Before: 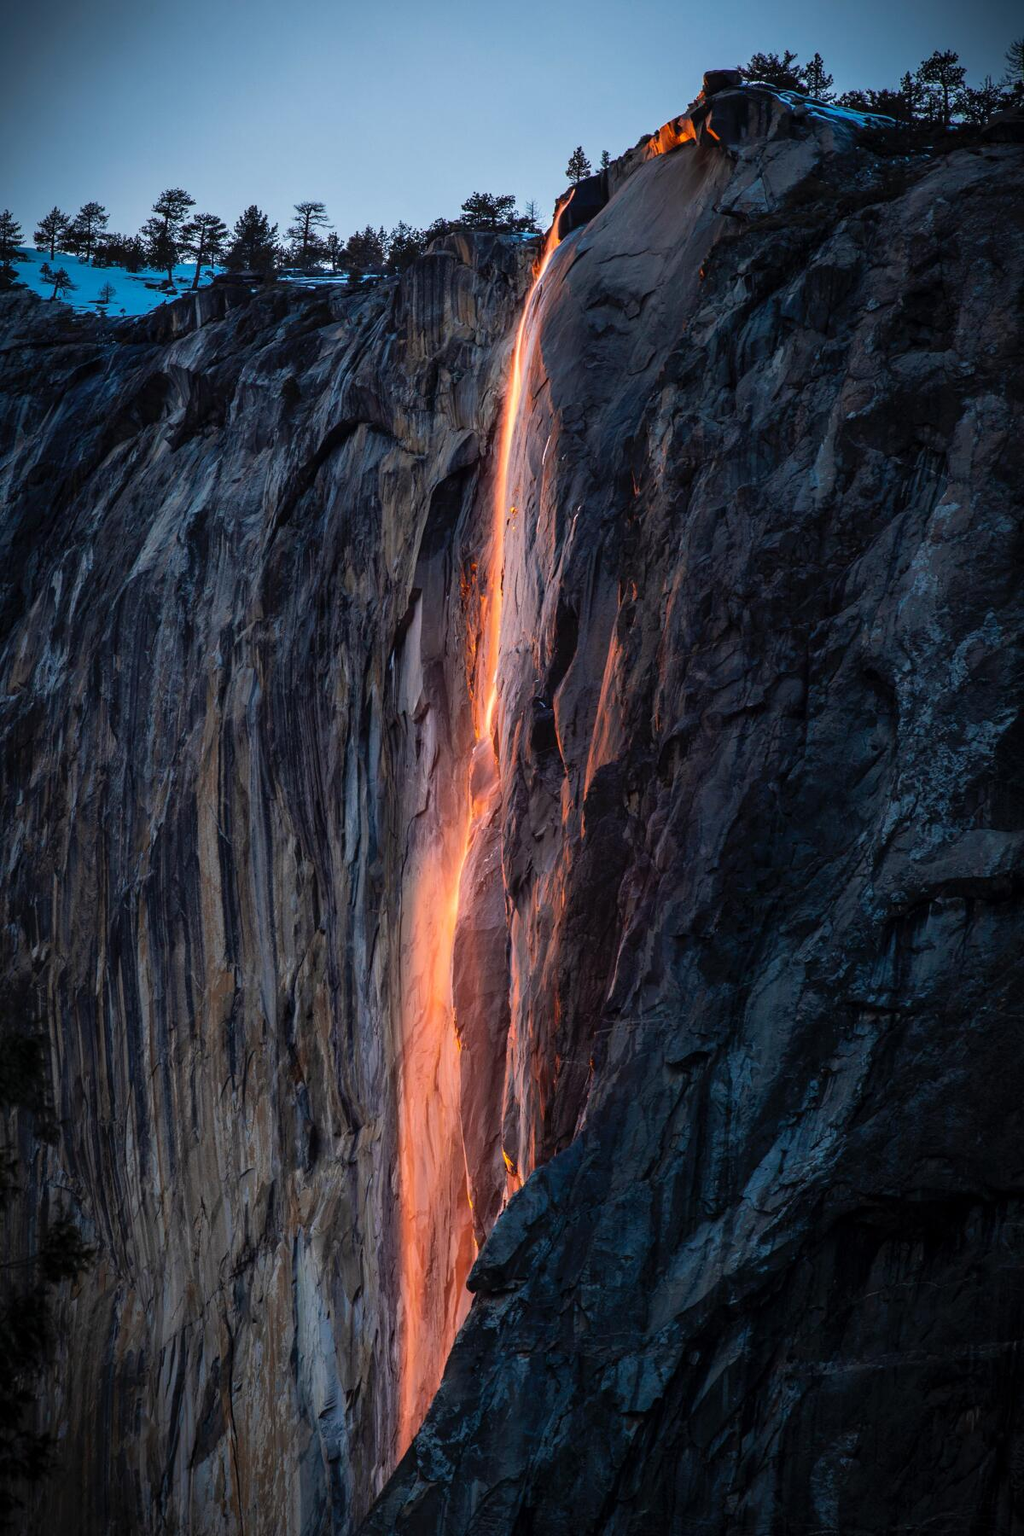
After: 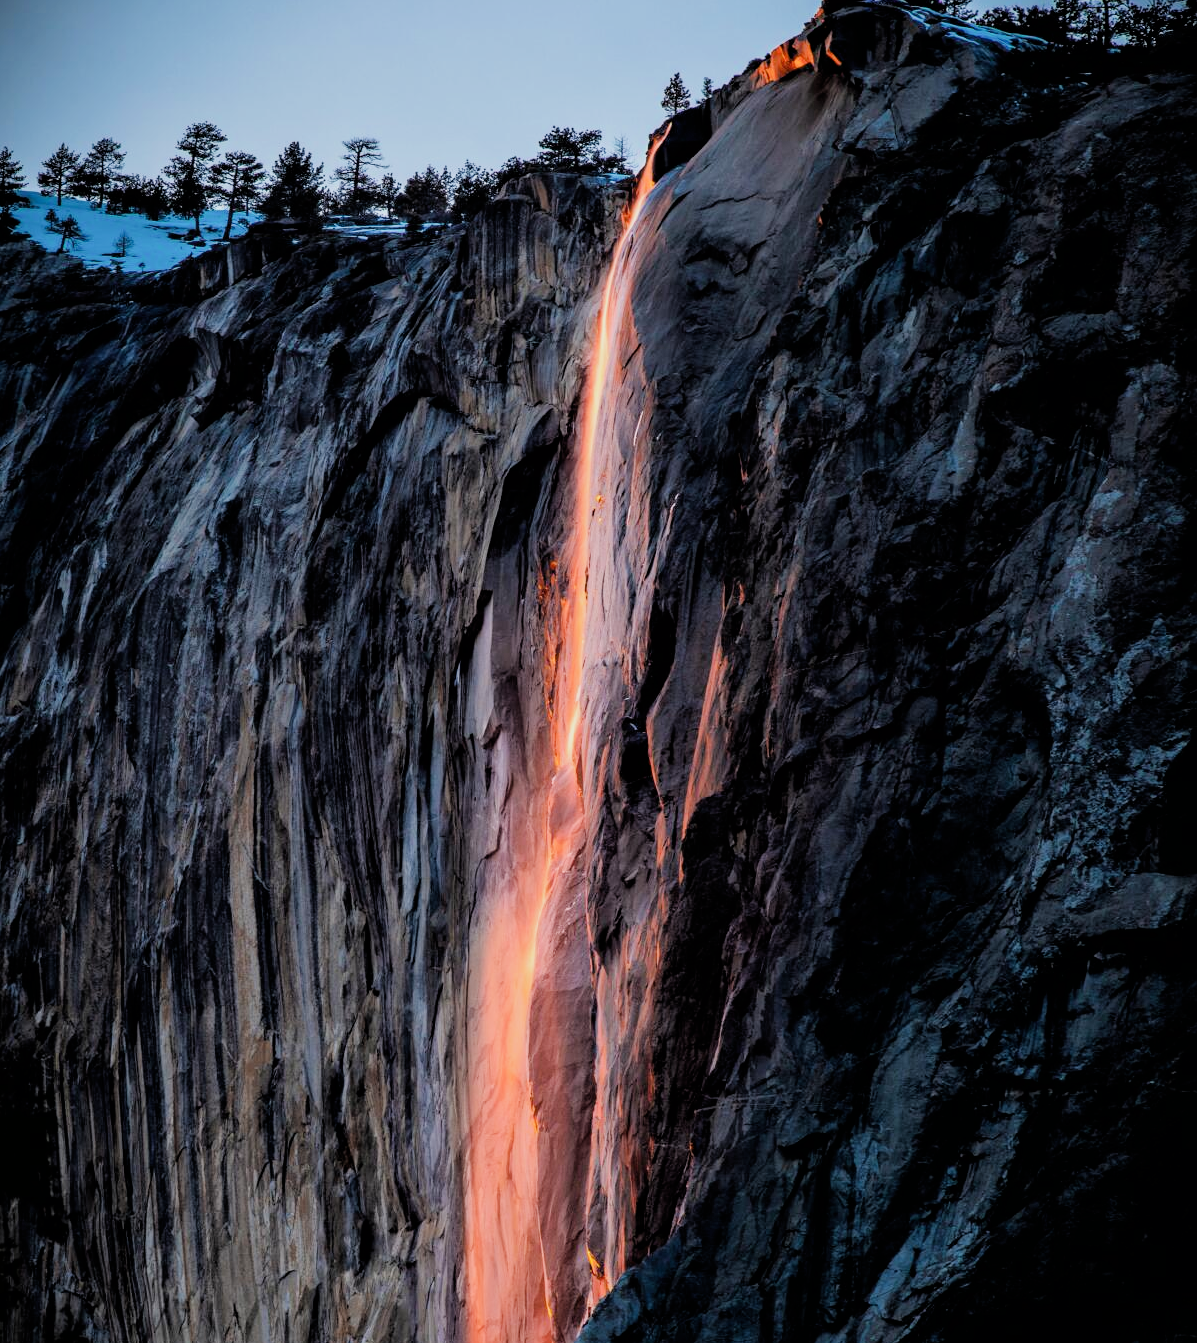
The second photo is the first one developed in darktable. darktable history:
exposure: black level correction 0, exposure 0.7 EV, compensate exposure bias true, compensate highlight preservation false
filmic rgb: black relative exposure -4.34 EV, white relative exposure 4.56 EV, hardness 2.37, contrast 1.061
crop: left 0.194%, top 5.526%, bottom 19.808%
